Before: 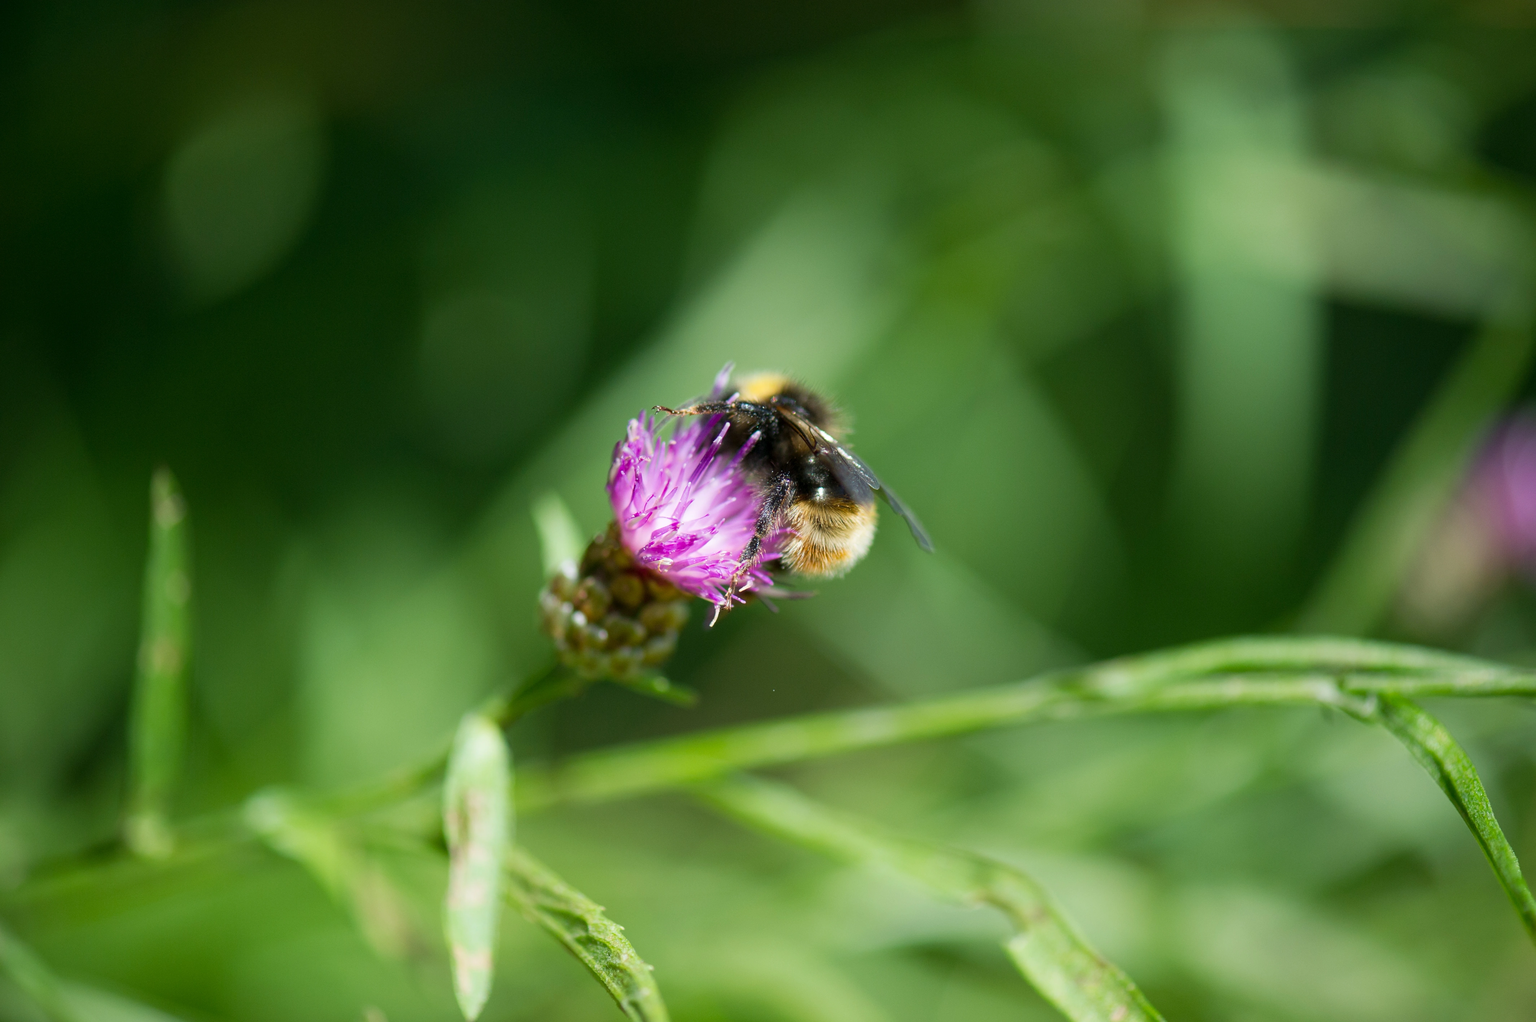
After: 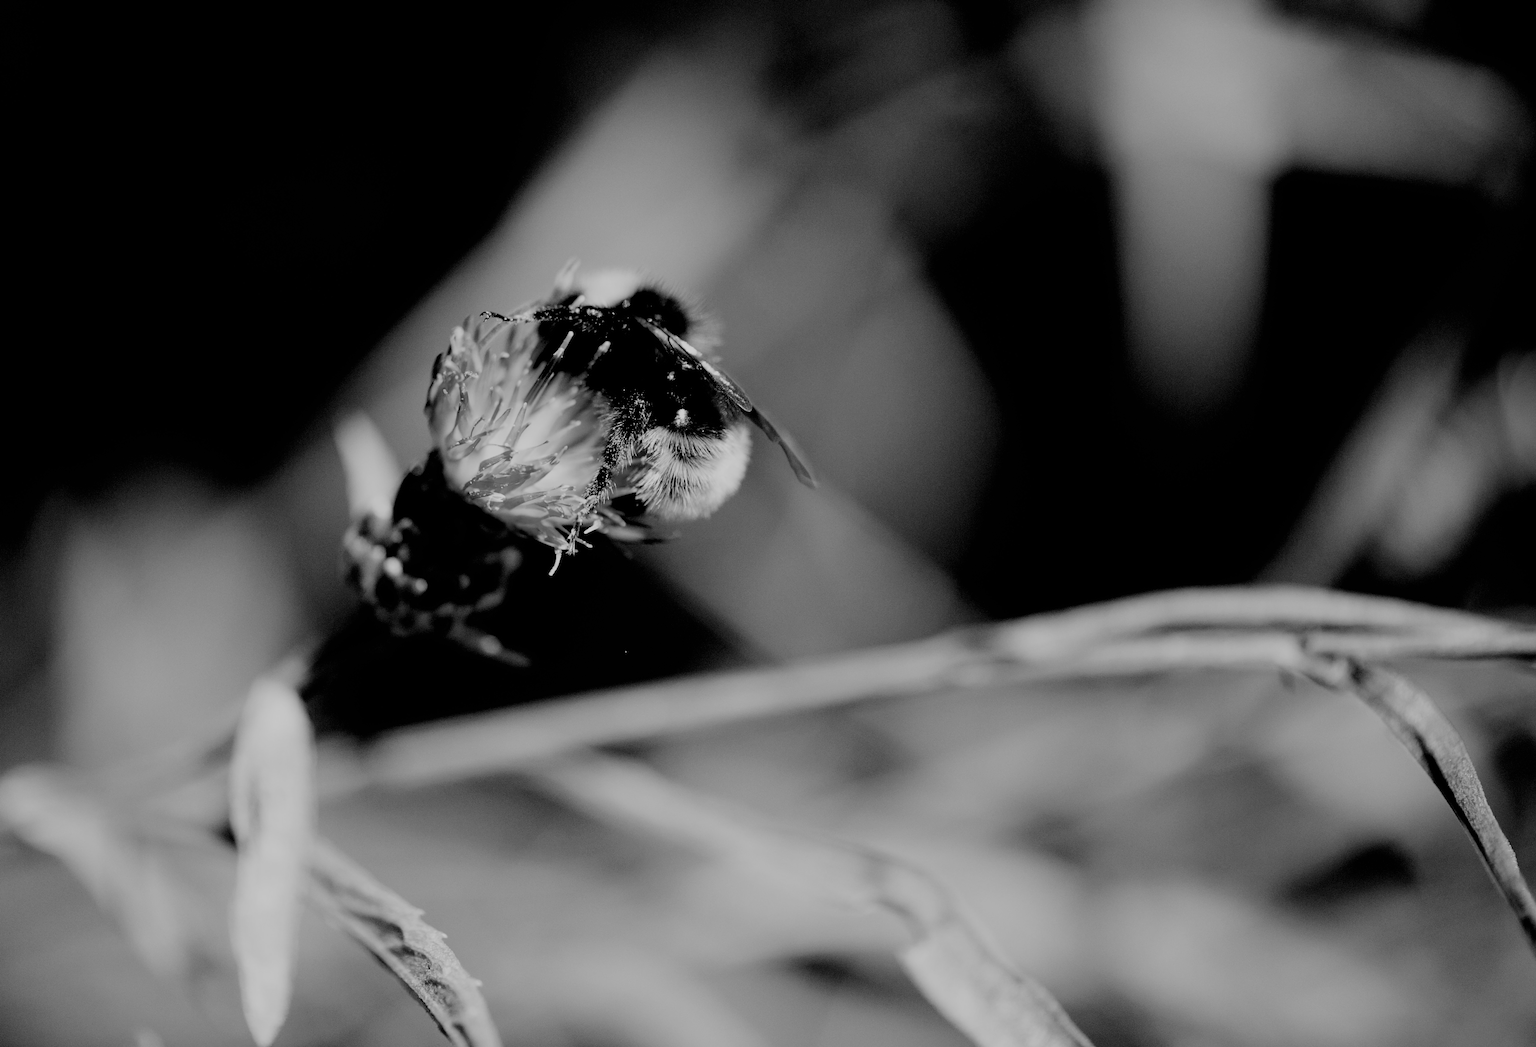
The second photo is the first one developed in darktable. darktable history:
crop: left 16.315%, top 14.246%
filmic rgb: black relative exposure -3.21 EV, white relative exposure 7.02 EV, hardness 1.46, contrast 1.35
exposure: black level correction 0.056, exposure -0.039 EV, compensate highlight preservation false
monochrome: a 32, b 64, size 2.3
